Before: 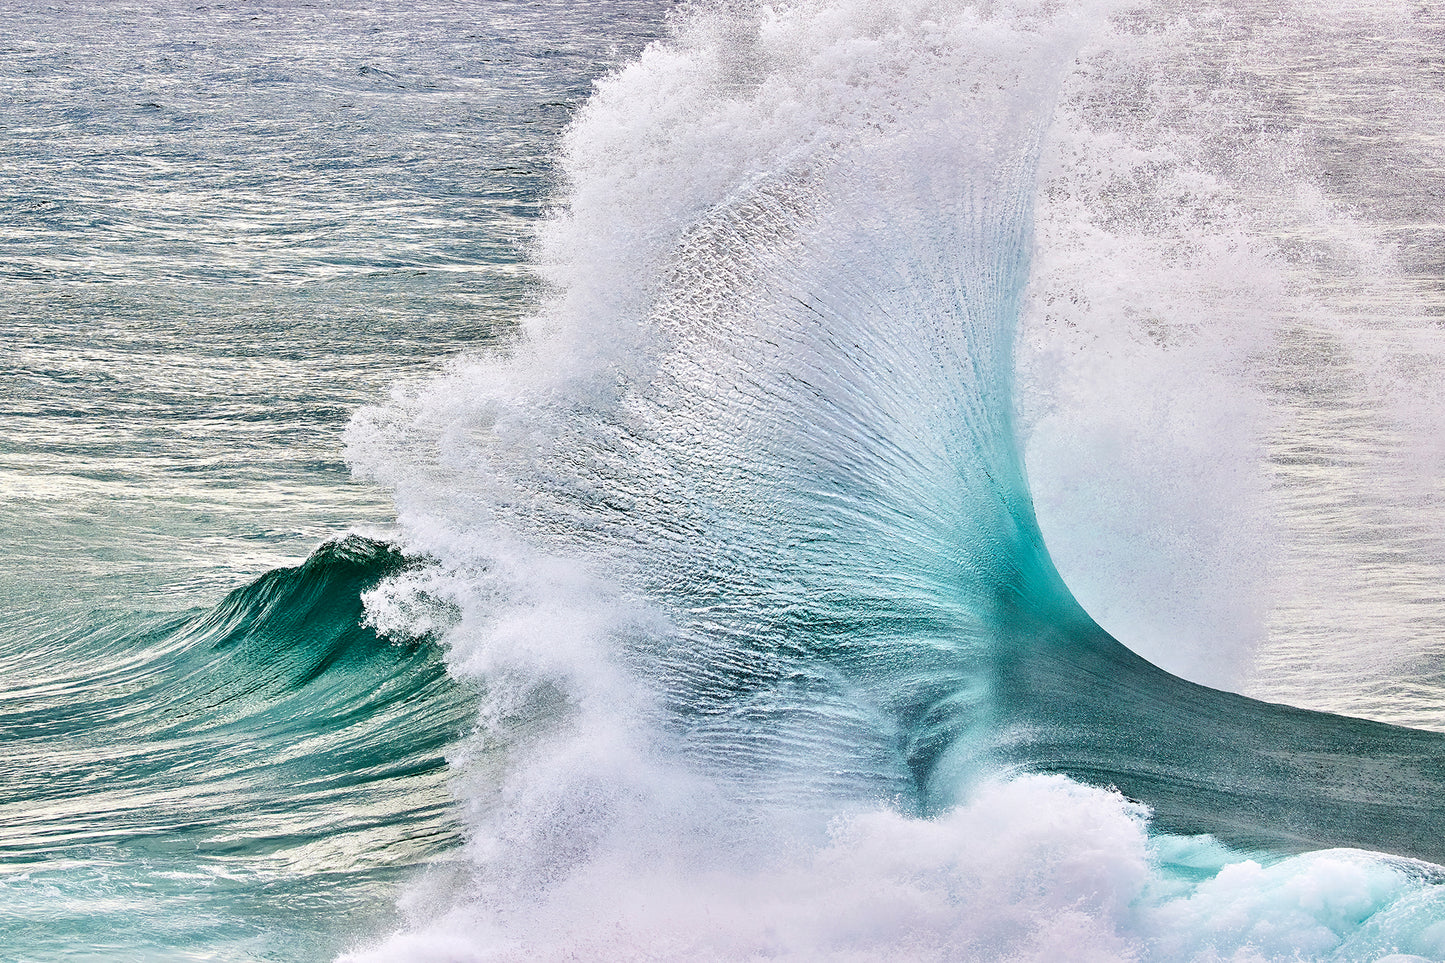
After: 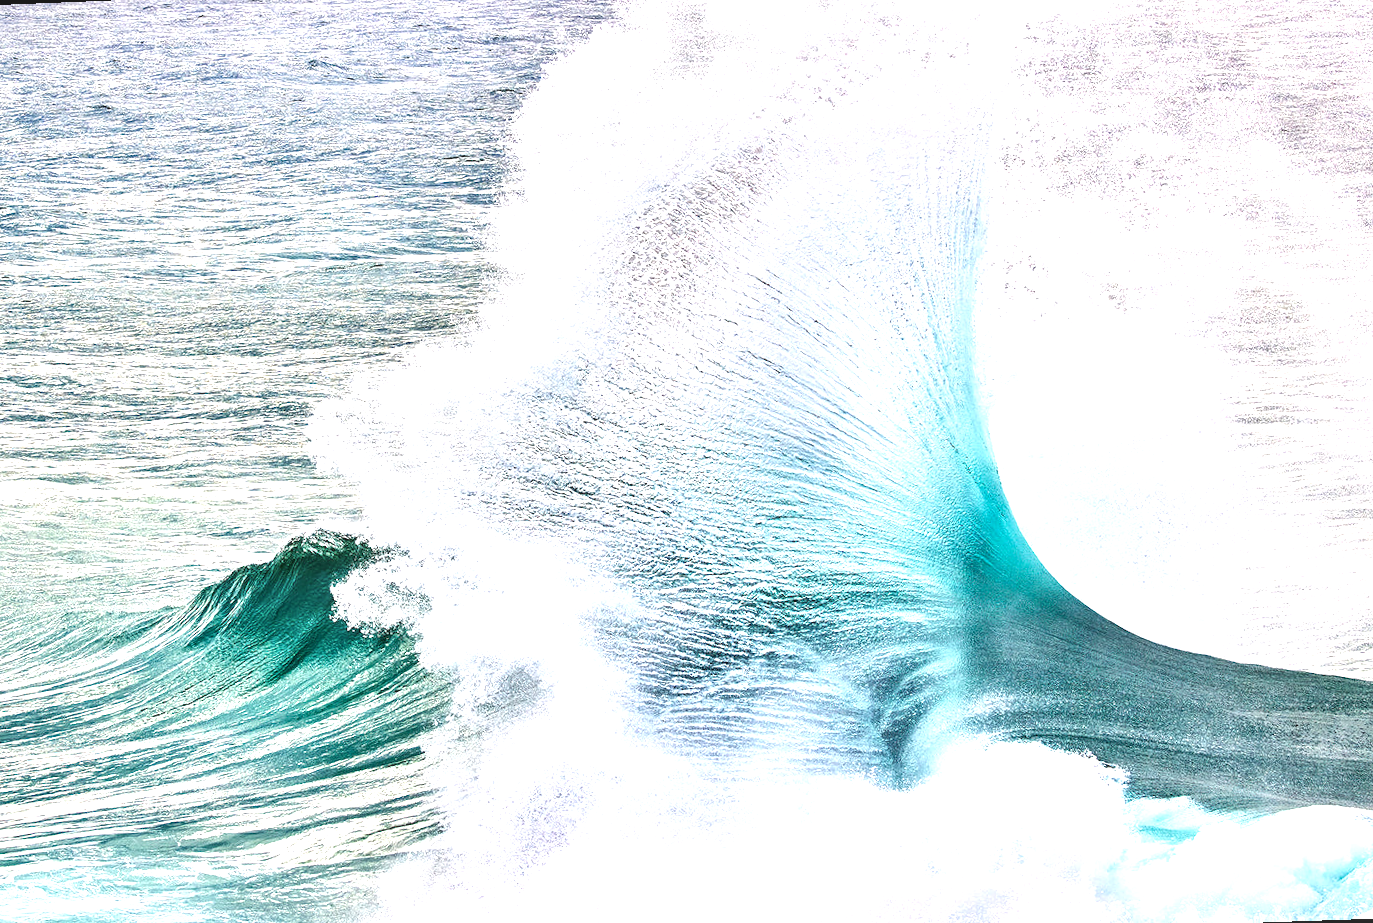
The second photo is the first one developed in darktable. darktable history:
exposure: black level correction 0, exposure 1 EV, compensate exposure bias true, compensate highlight preservation false
local contrast: on, module defaults
rotate and perspective: rotation -2.12°, lens shift (vertical) 0.009, lens shift (horizontal) -0.008, automatic cropping original format, crop left 0.036, crop right 0.964, crop top 0.05, crop bottom 0.959
